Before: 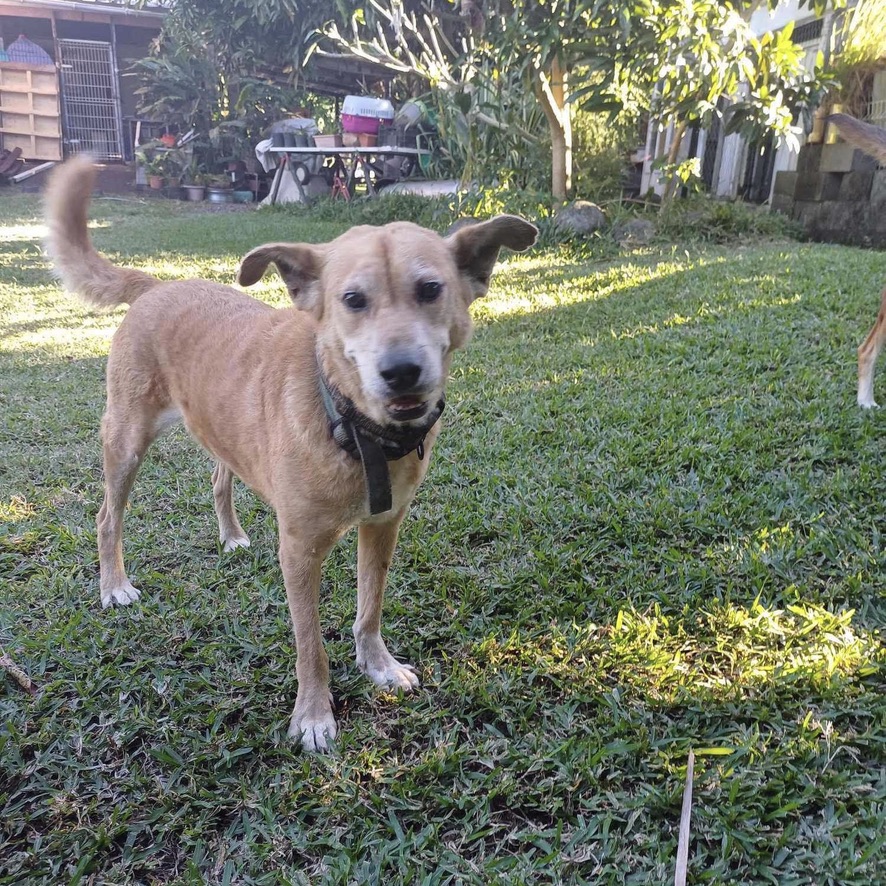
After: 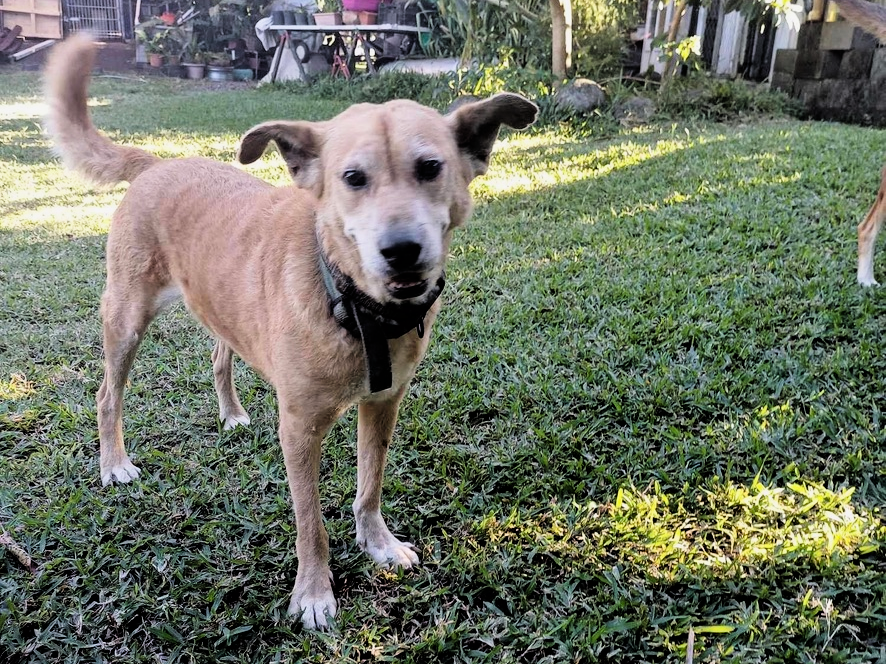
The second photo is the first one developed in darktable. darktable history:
crop: top 13.819%, bottom 11.169%
filmic rgb: black relative exposure -4 EV, white relative exposure 3 EV, hardness 3.02, contrast 1.5
